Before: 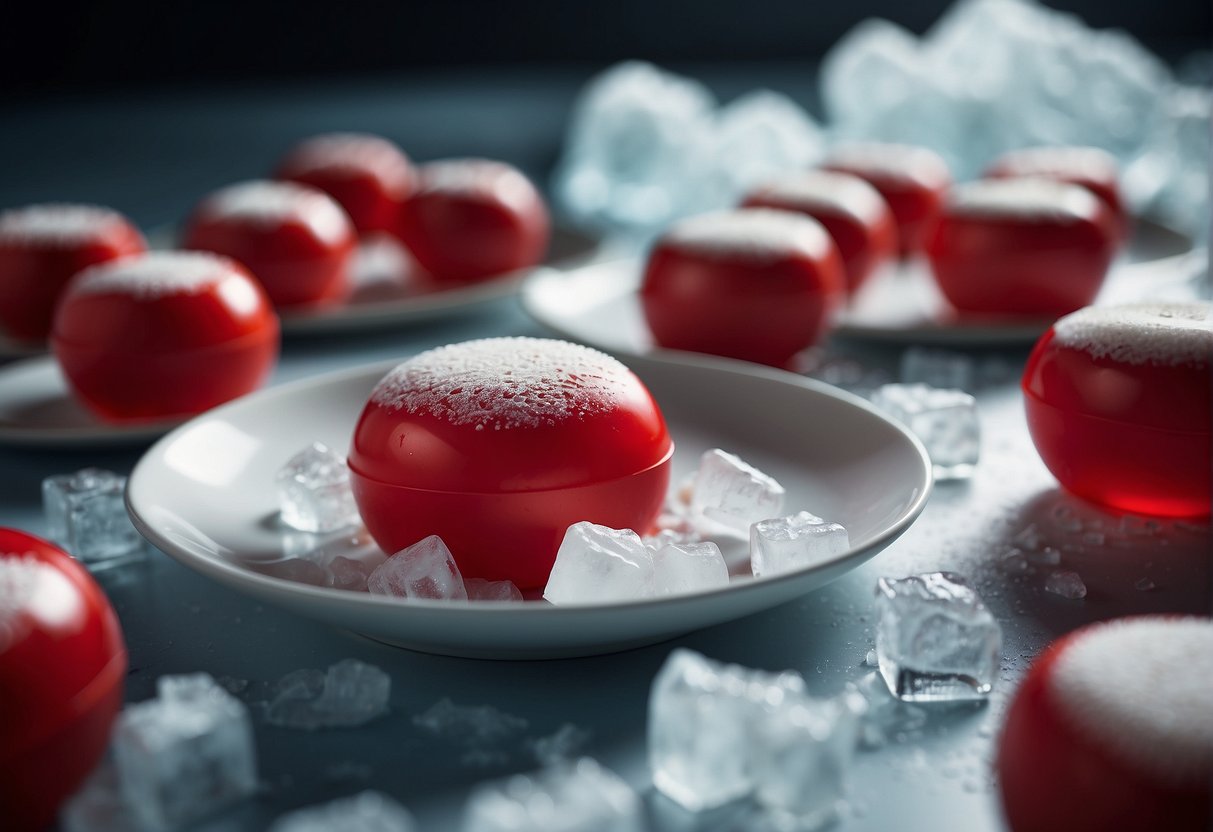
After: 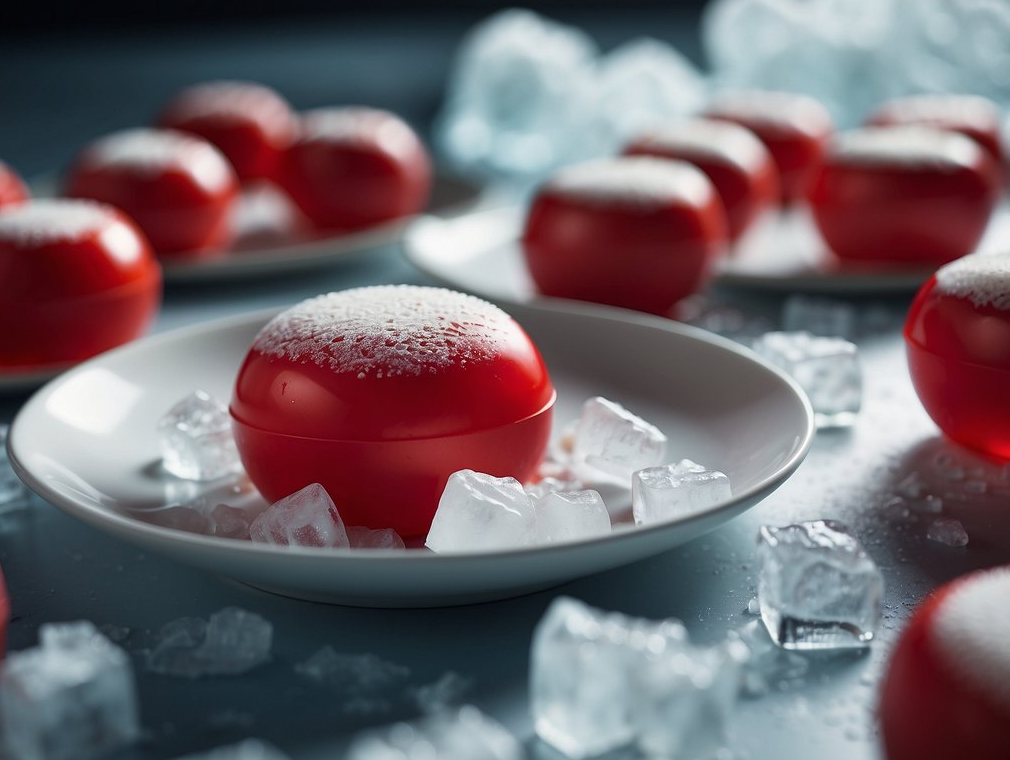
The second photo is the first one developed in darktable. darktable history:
crop: left 9.796%, top 6.293%, right 6.935%, bottom 2.311%
